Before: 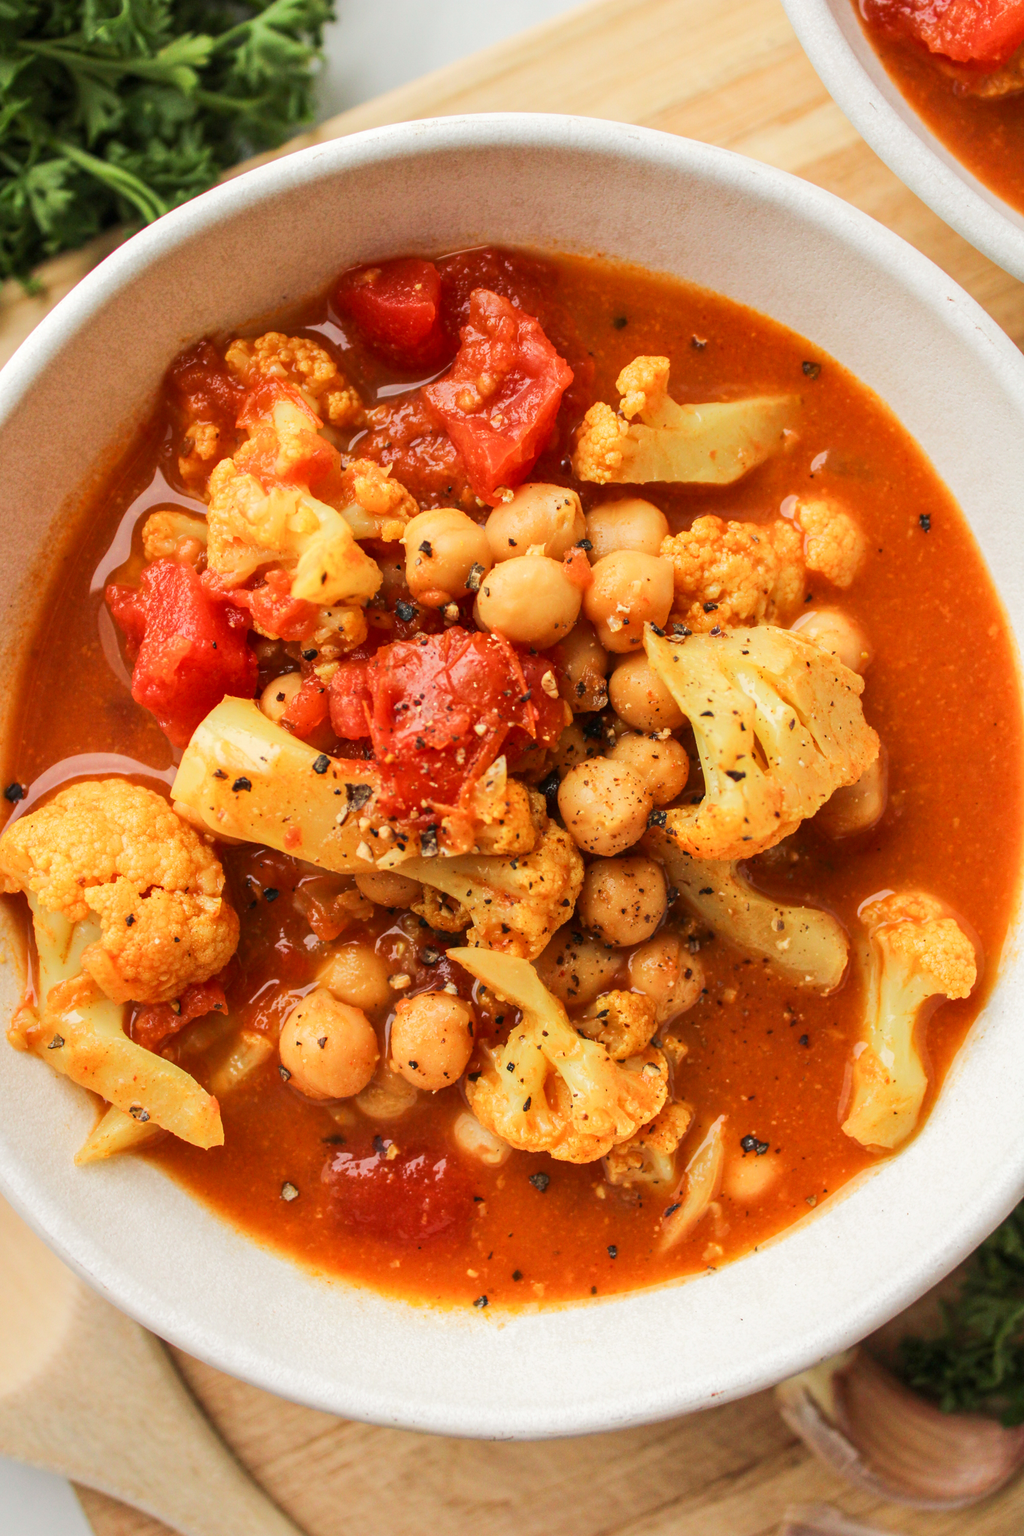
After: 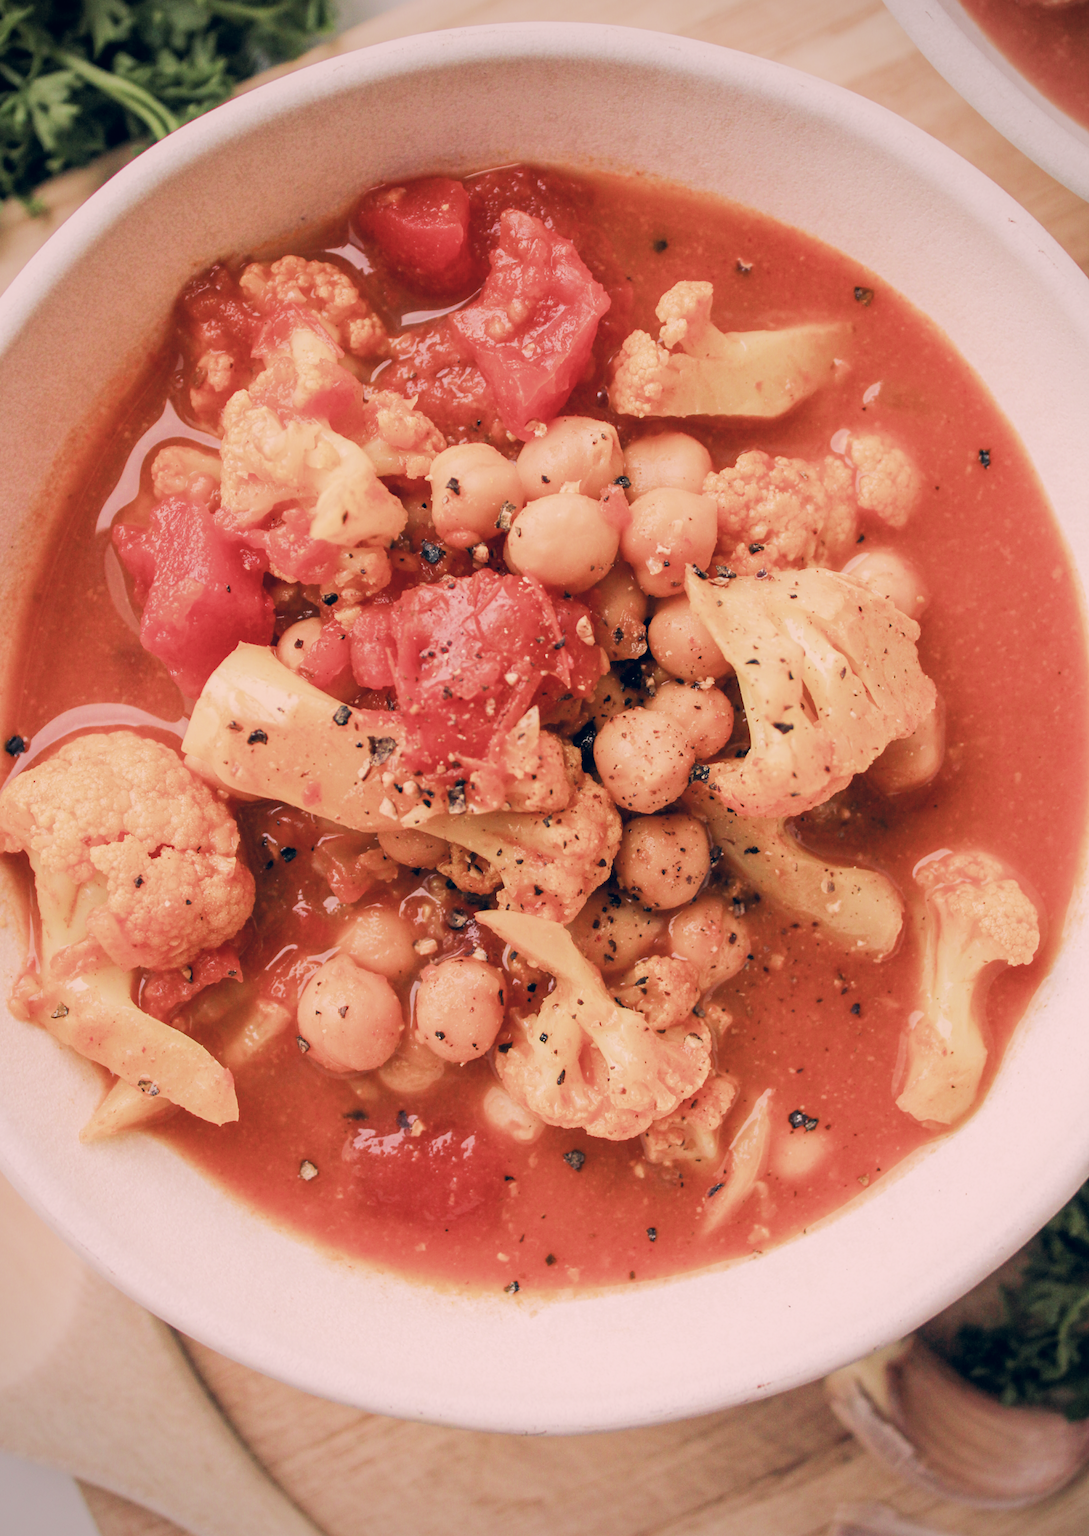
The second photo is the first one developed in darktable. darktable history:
filmic rgb: black relative exposure -7.14 EV, white relative exposure 5.36 EV, threshold 5.96 EV, hardness 3.02, add noise in highlights 0, preserve chrominance max RGB, color science v3 (2019), use custom middle-gray values true, iterations of high-quality reconstruction 0, contrast in highlights soft, enable highlight reconstruction true
color correction: highlights a* 14.01, highlights b* 5.98, shadows a* -5.49, shadows b* -15.14, saturation 0.86
exposure: black level correction 0, exposure 0.698 EV, compensate exposure bias true, compensate highlight preservation false
crop and rotate: top 6.026%
vignetting: brightness -0.437, saturation -0.203
